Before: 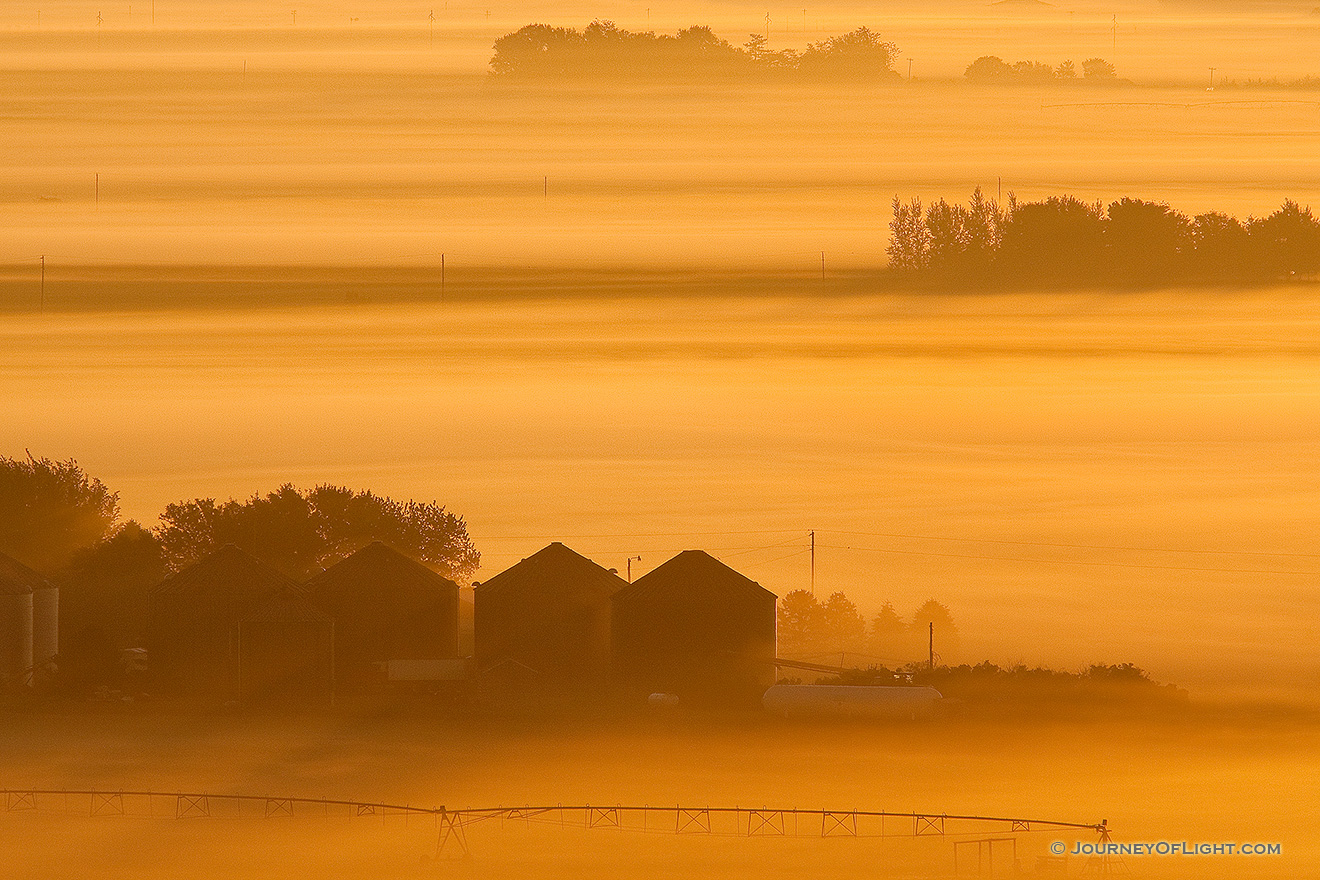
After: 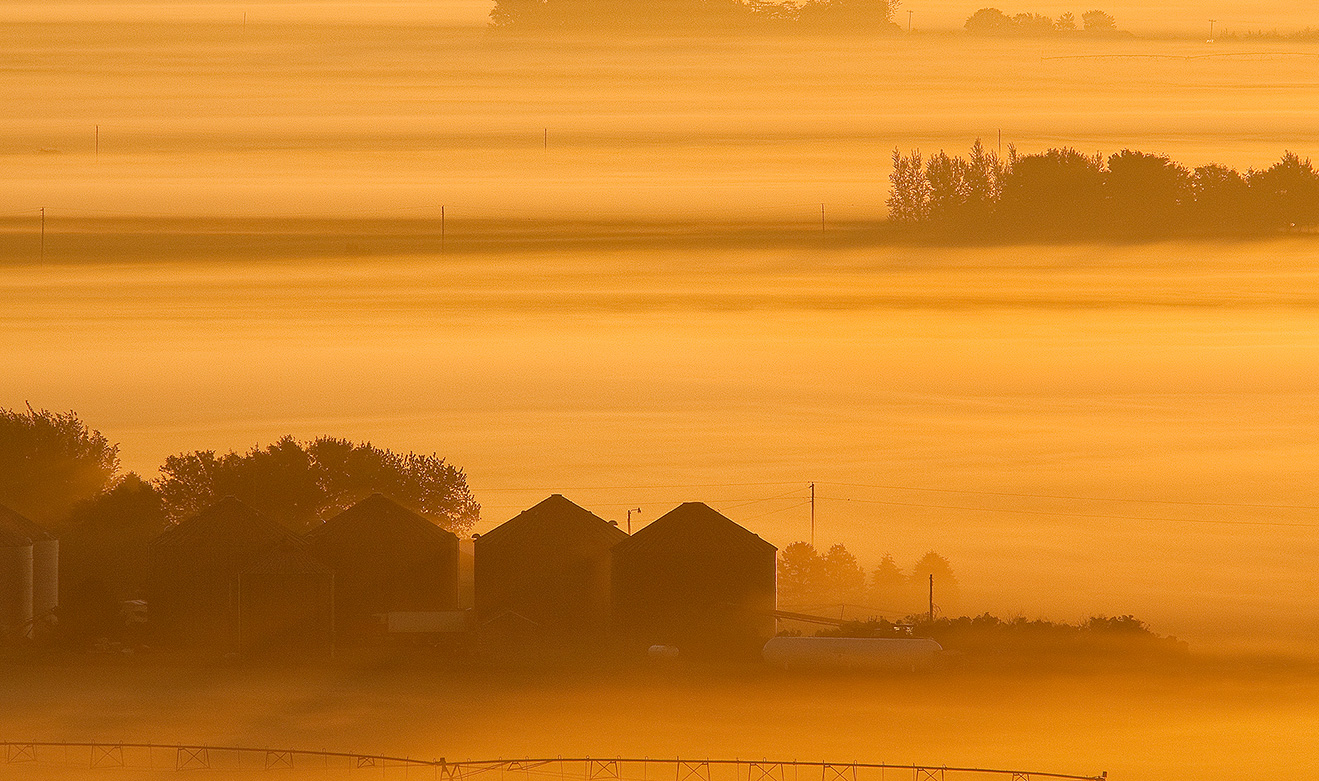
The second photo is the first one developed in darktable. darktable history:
crop and rotate: top 5.527%, bottom 5.619%
